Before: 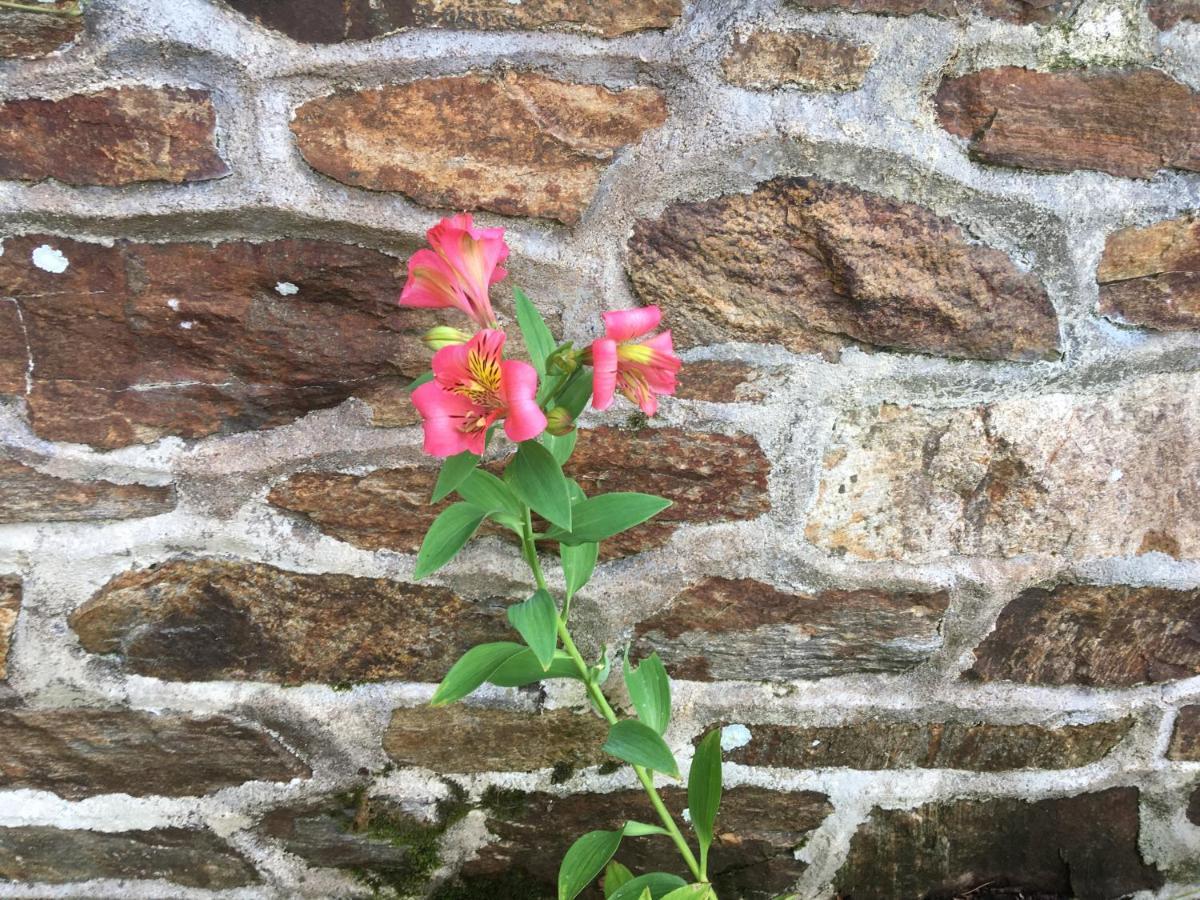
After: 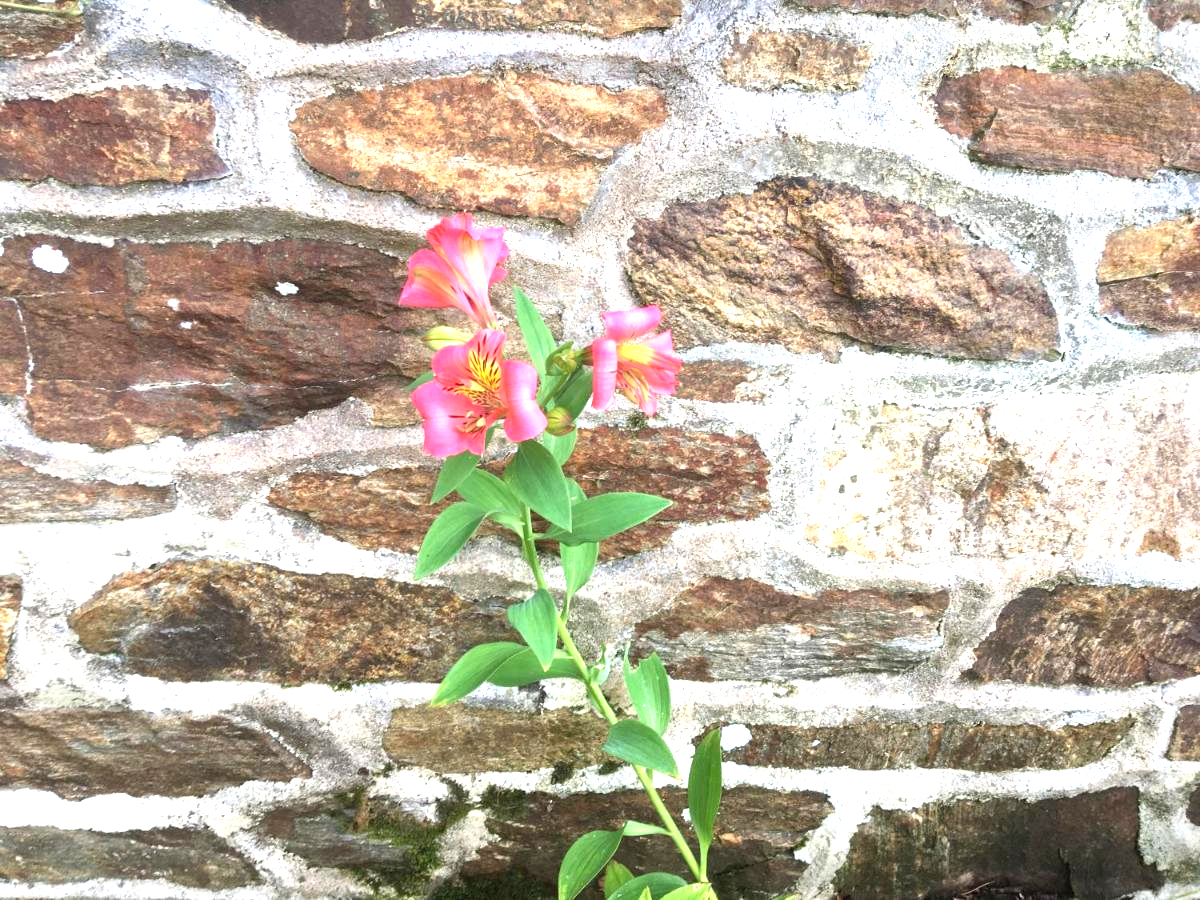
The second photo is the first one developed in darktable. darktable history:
exposure: exposure 0.999 EV, compensate highlight preservation false
